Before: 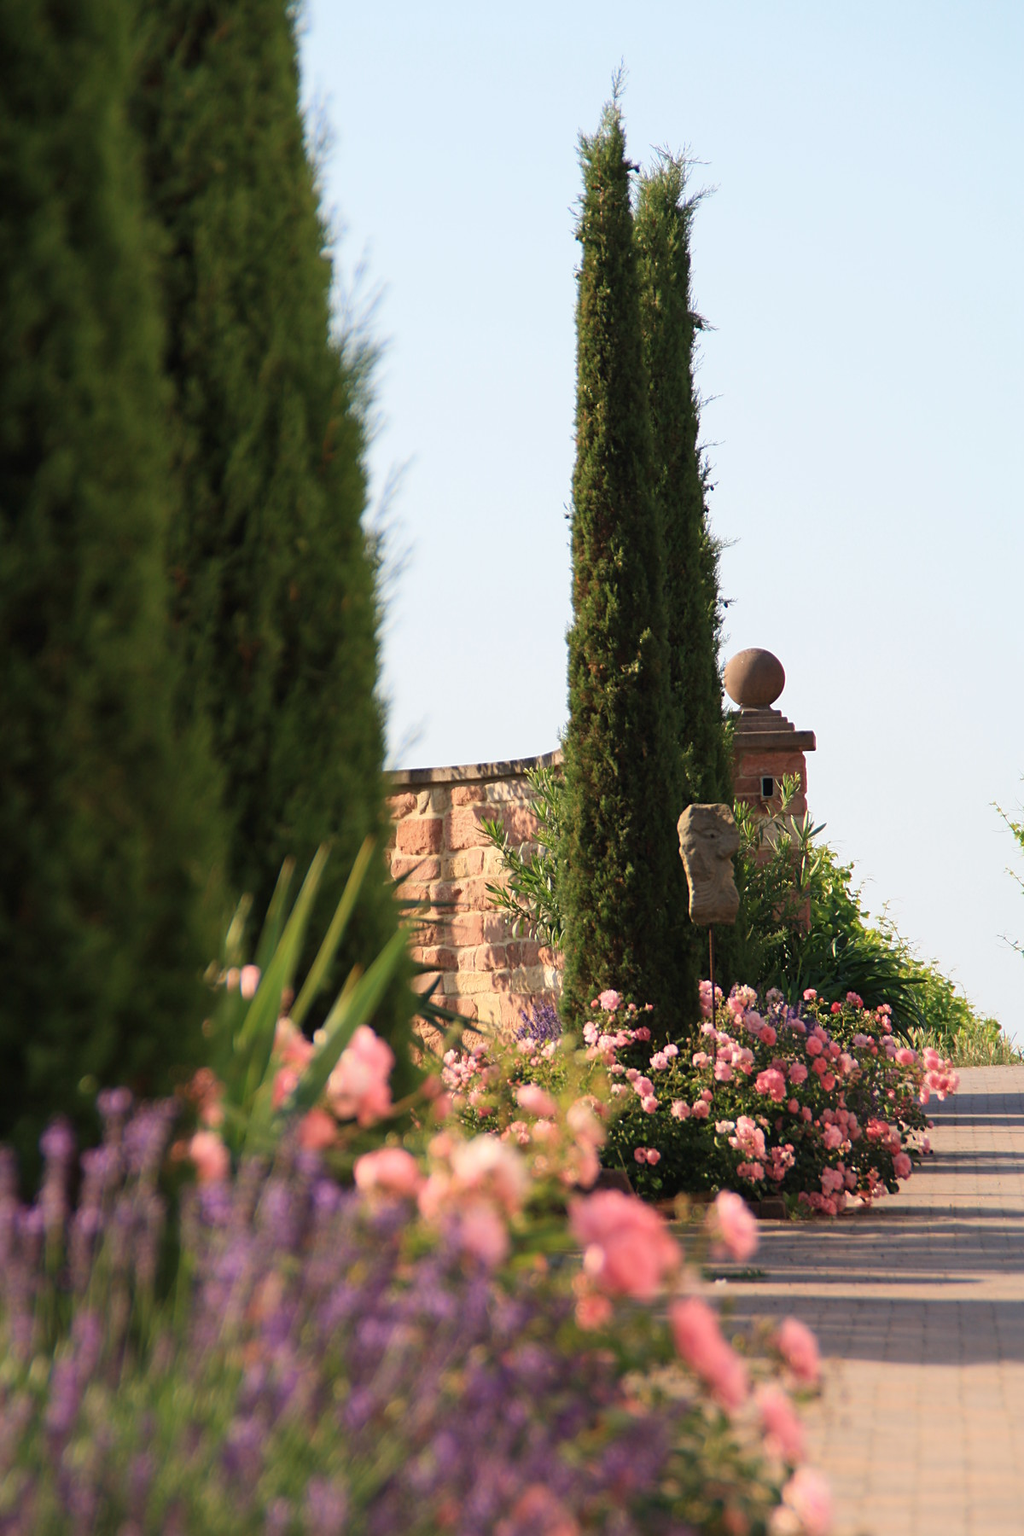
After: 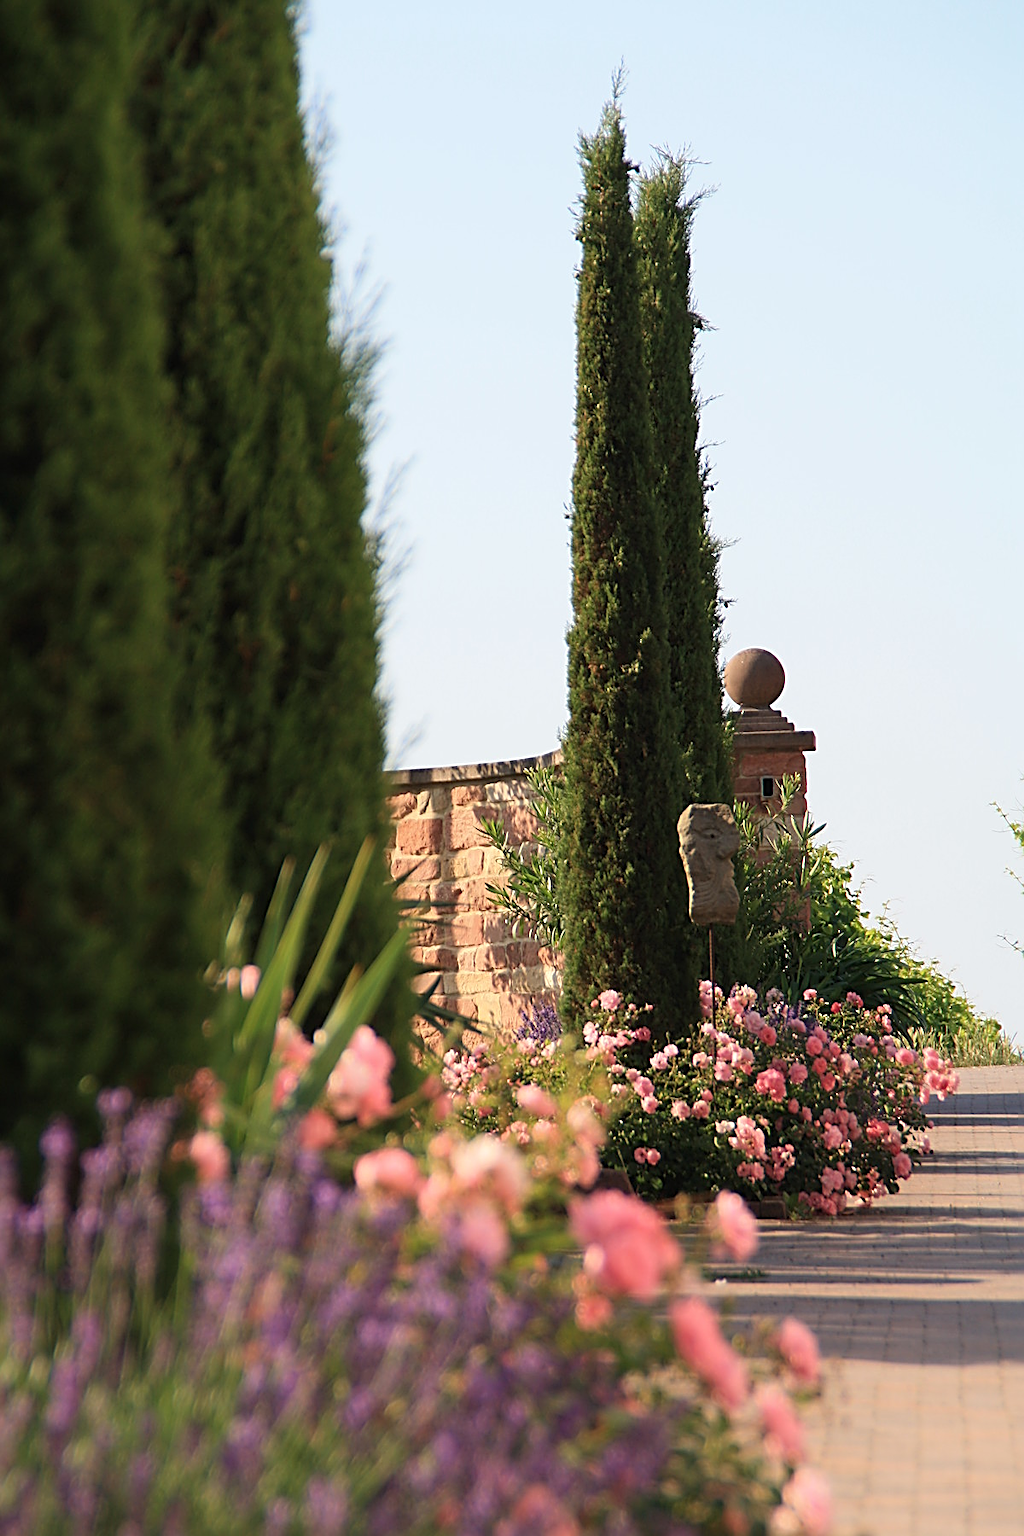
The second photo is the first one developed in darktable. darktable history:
sharpen: radius 2.544, amount 0.647
